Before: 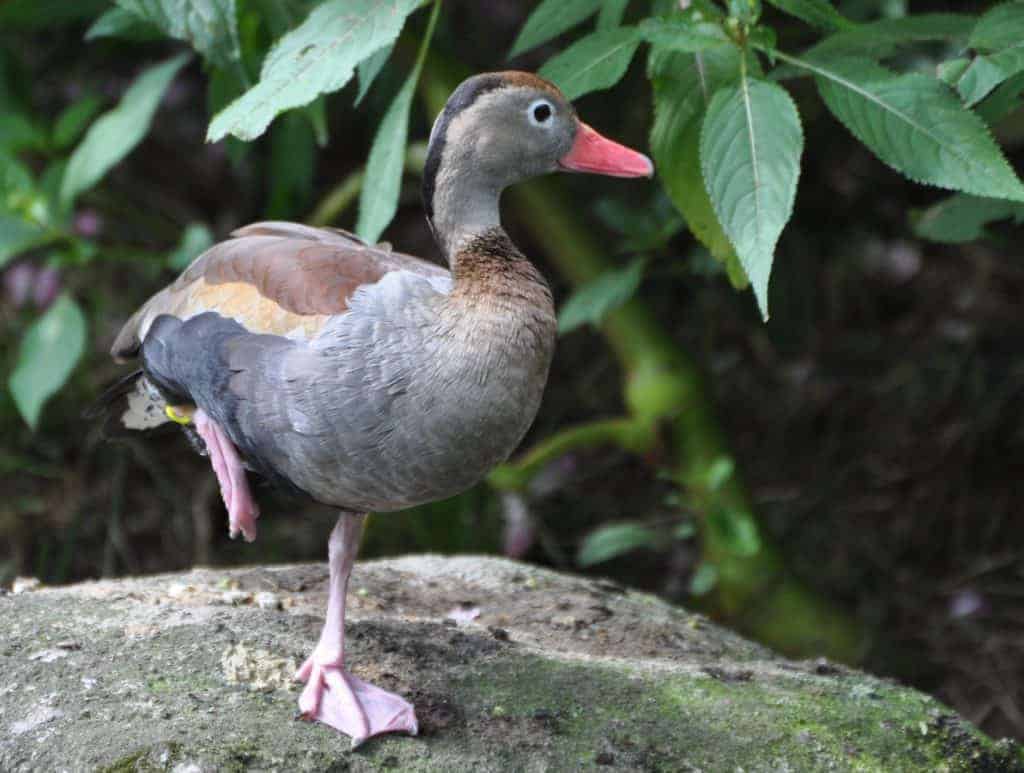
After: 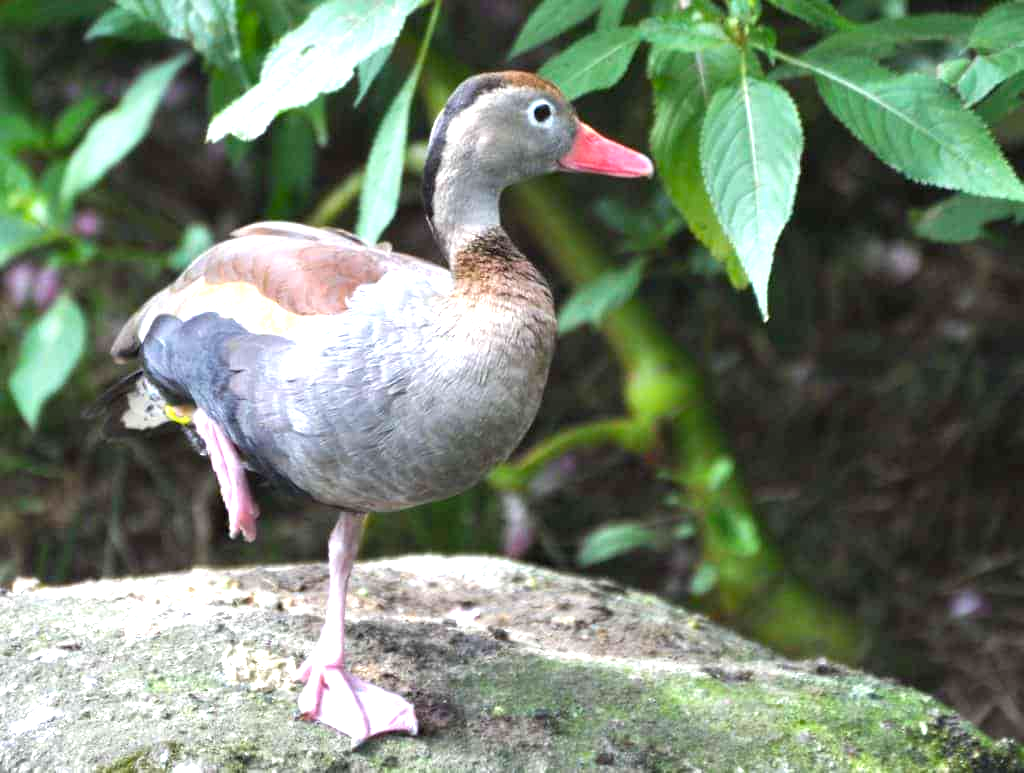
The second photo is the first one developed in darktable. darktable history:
color balance rgb: perceptual saturation grading › global saturation 10%, global vibrance 10%
exposure: black level correction 0, exposure 1.1 EV, compensate exposure bias true, compensate highlight preservation false
